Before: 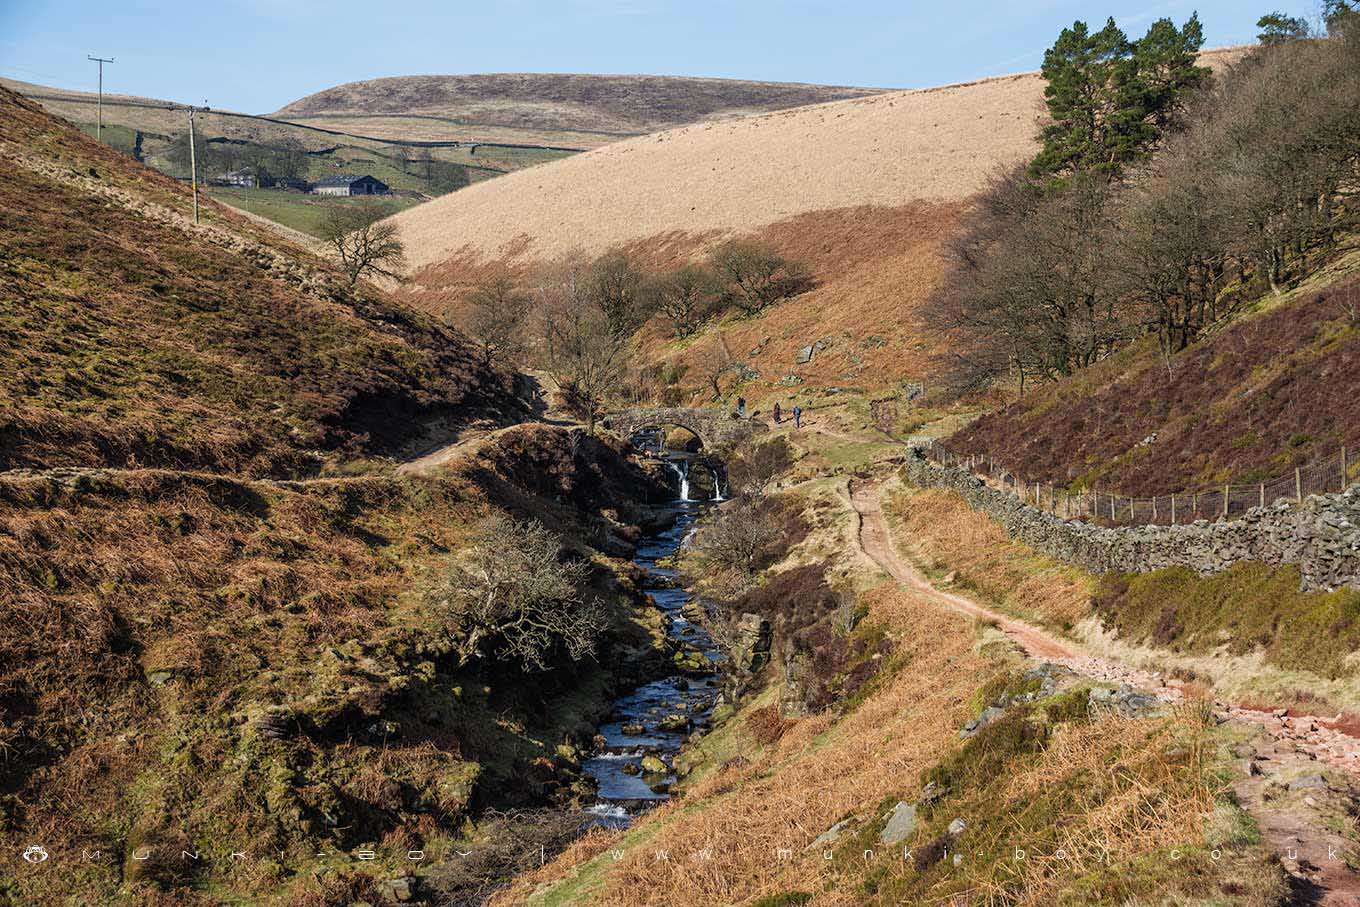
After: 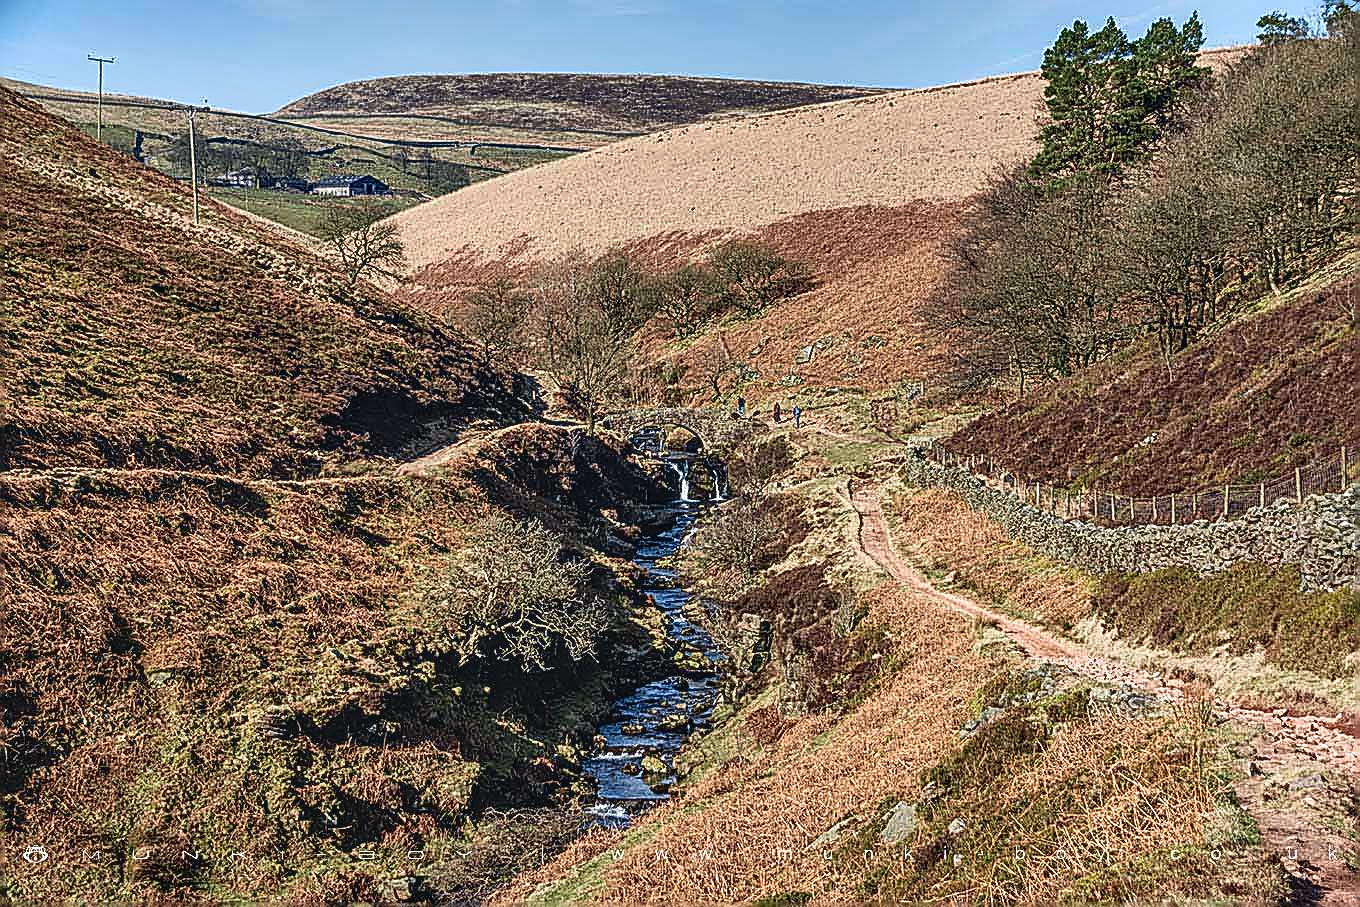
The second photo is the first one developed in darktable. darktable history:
shadows and highlights: white point adjustment 0.153, highlights -70.25, soften with gaussian
sharpen: amount 1.873
tone curve: curves: ch0 [(0, 0.045) (0.155, 0.169) (0.46, 0.466) (0.751, 0.788) (1, 0.961)]; ch1 [(0, 0) (0.43, 0.408) (0.472, 0.469) (0.505, 0.503) (0.553, 0.563) (0.592, 0.581) (0.631, 0.625) (1, 1)]; ch2 [(0, 0) (0.505, 0.495) (0.55, 0.557) (0.583, 0.573) (1, 1)], color space Lab, independent channels, preserve colors none
local contrast: detail 130%
